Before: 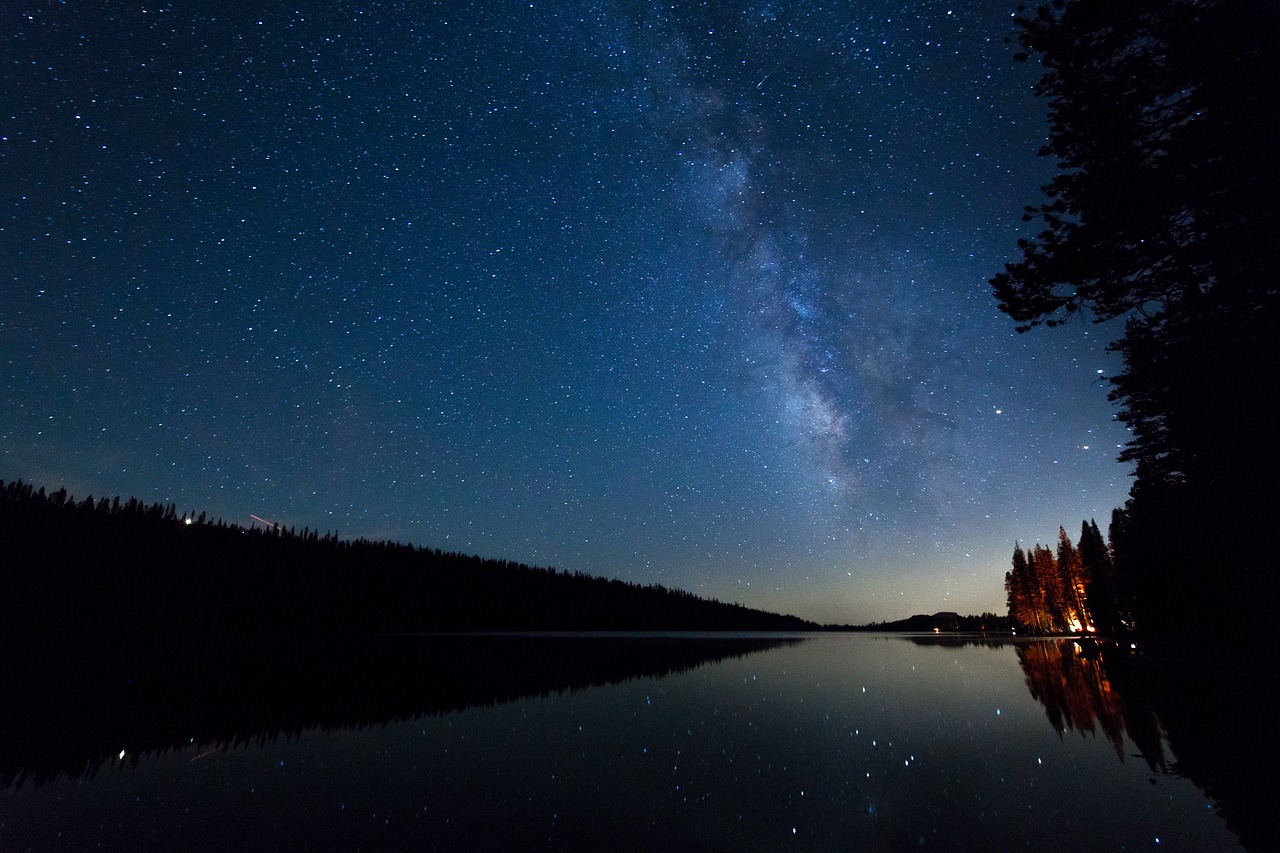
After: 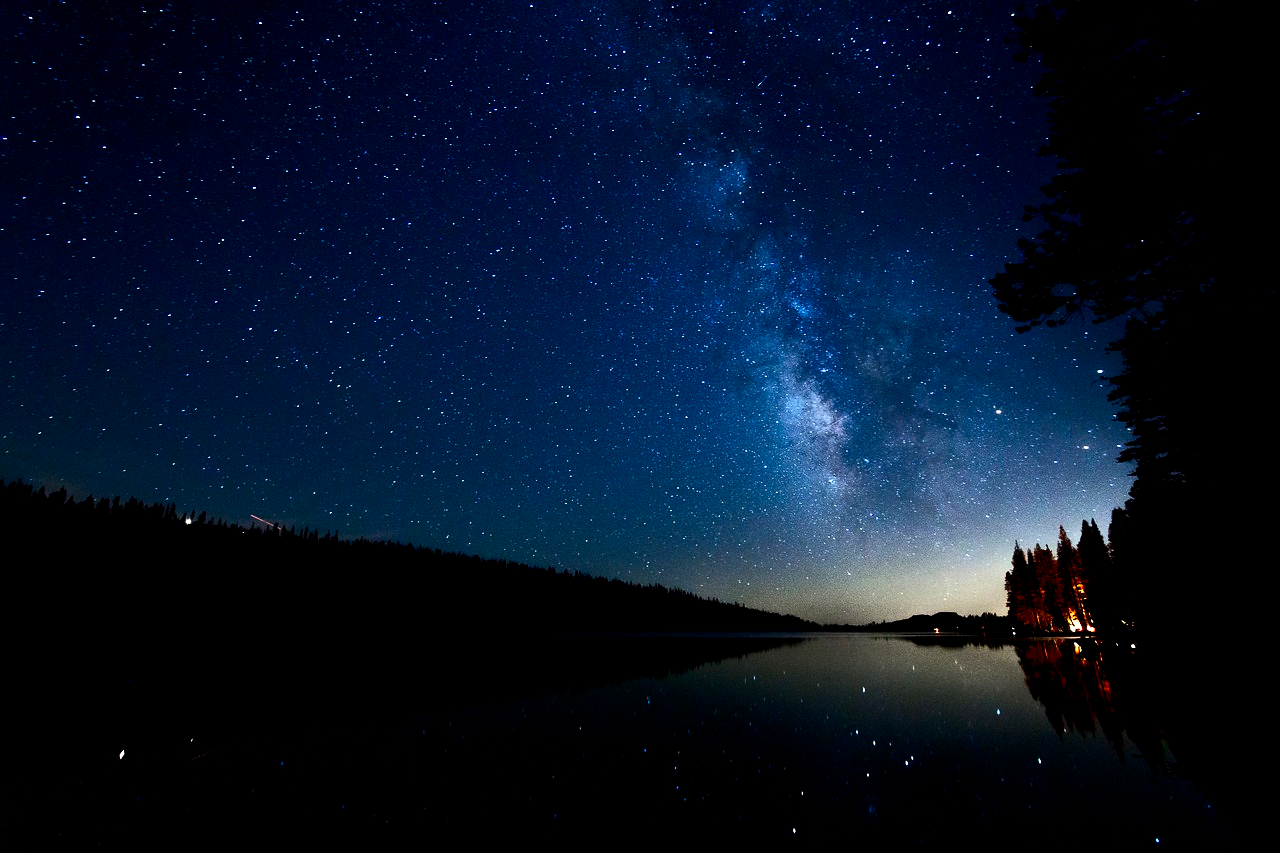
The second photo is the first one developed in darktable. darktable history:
contrast brightness saturation: contrast 0.28
color balance: lift [0.991, 1, 1, 1], gamma [0.996, 1, 1, 1], input saturation 98.52%, contrast 20.34%, output saturation 103.72%
